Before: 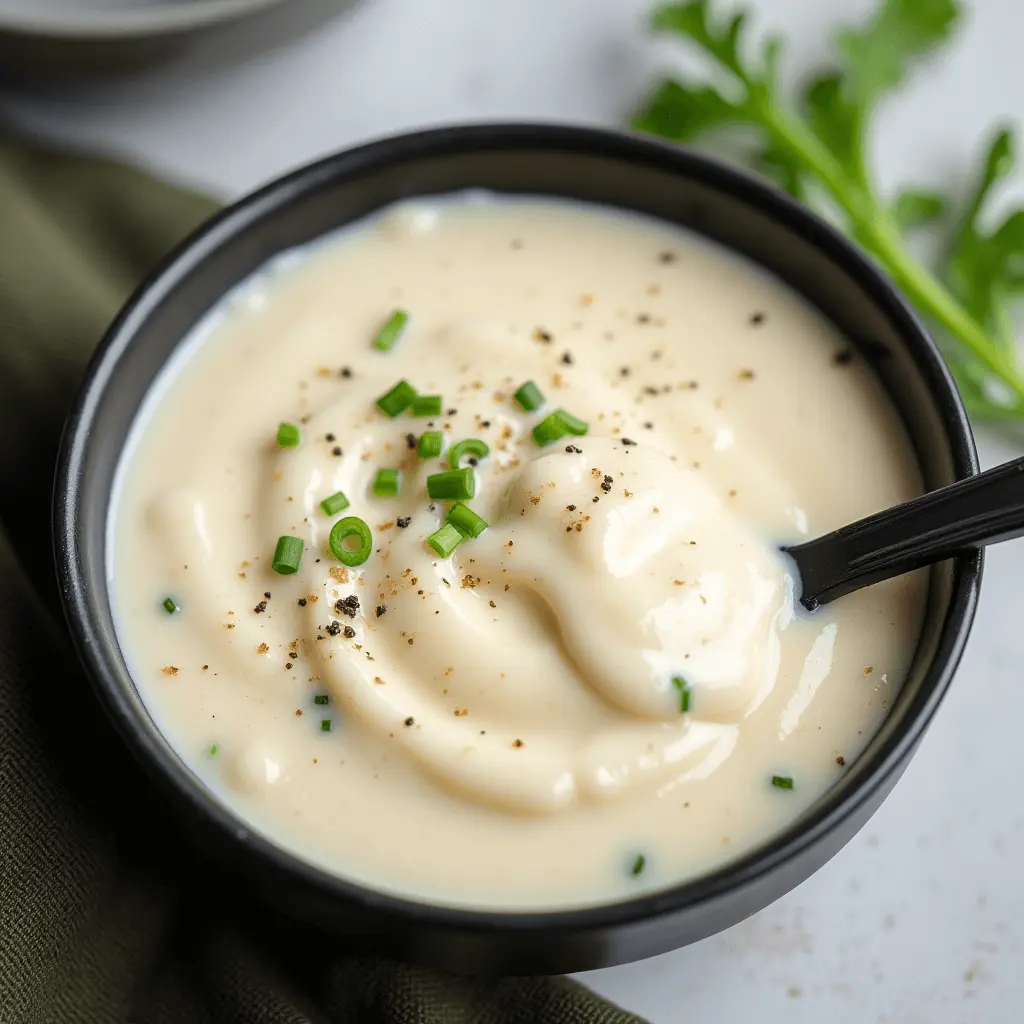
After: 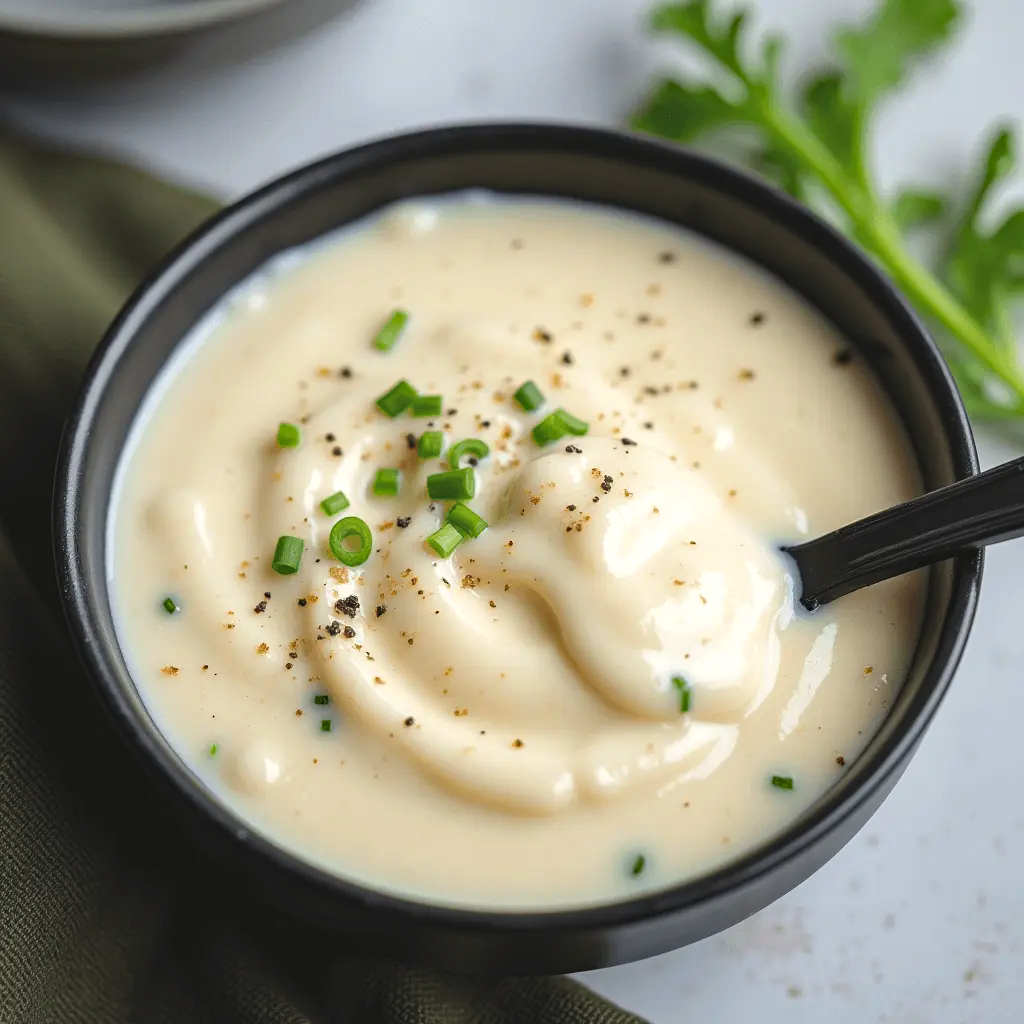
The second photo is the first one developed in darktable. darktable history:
exposure: black level correction -0.008, exposure 0.067 EV, compensate highlight preservation false
haze removal: compatibility mode true, adaptive false
